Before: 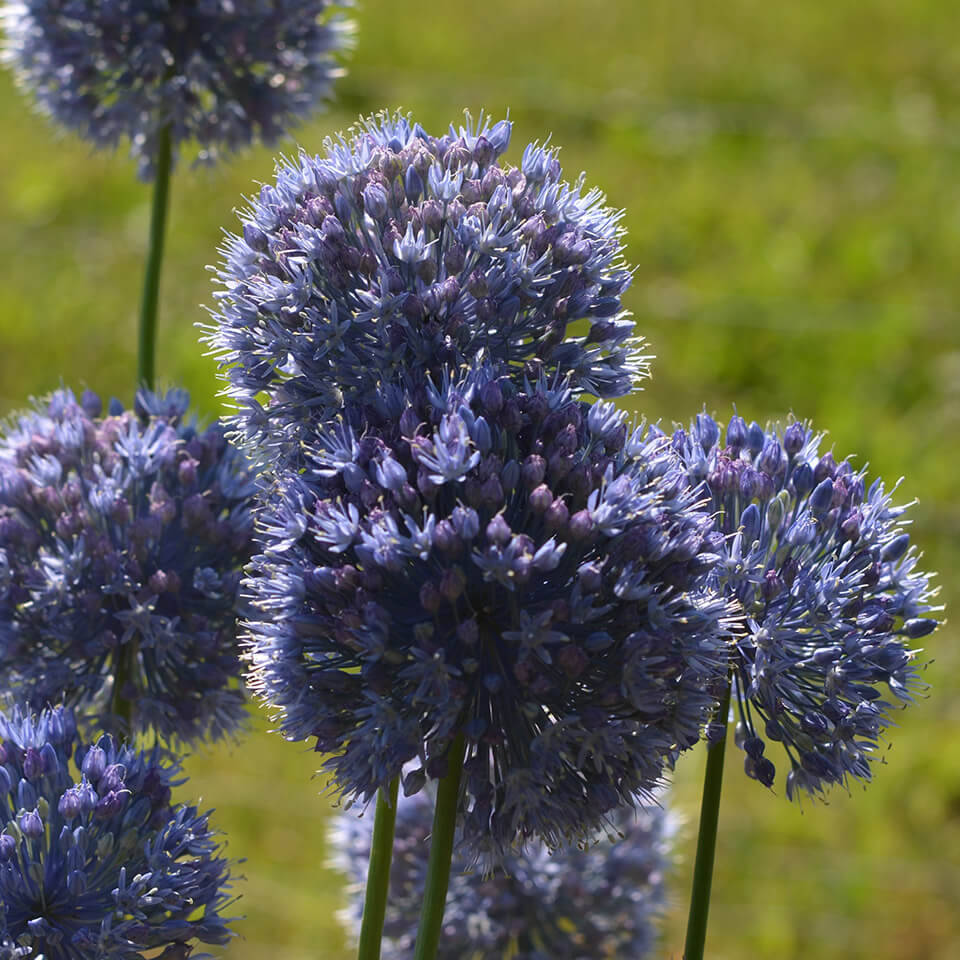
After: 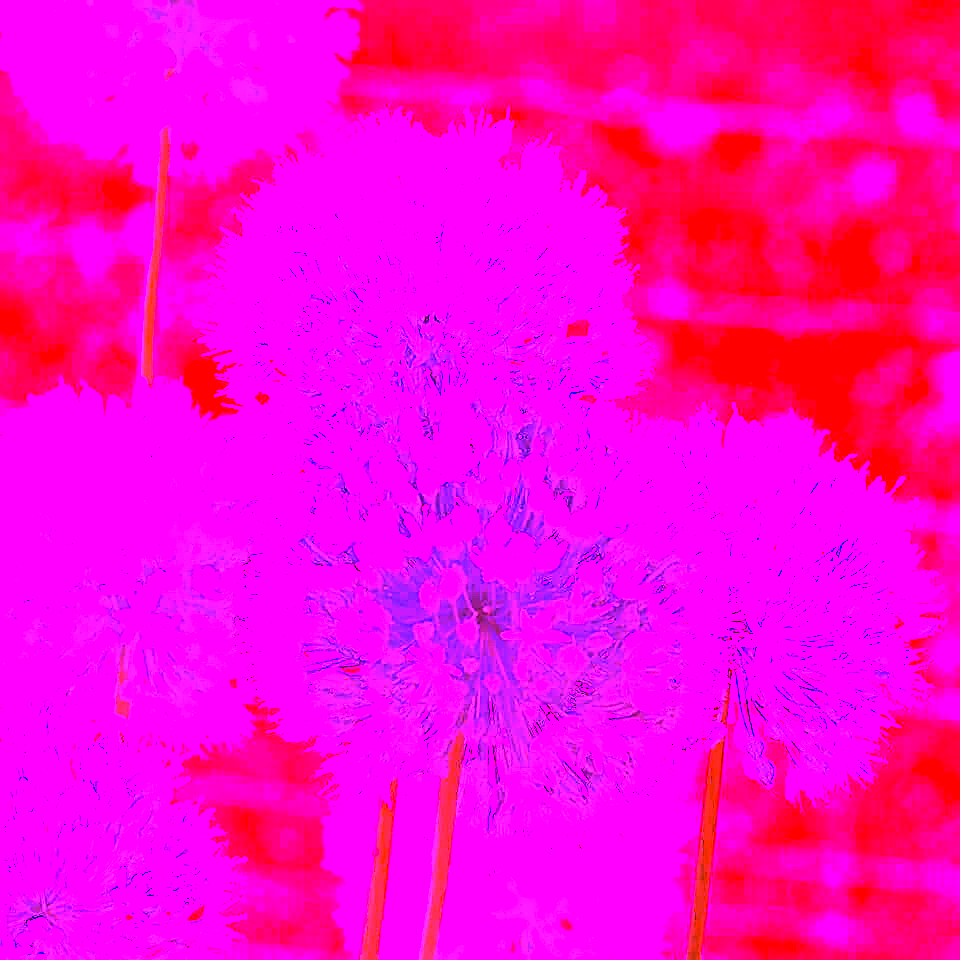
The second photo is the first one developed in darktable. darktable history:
color correction: highlights a* 4.02, highlights b* 4.98, shadows a* -7.55, shadows b* 4.98
white balance: red 8, blue 8
sharpen: radius 1.864, amount 0.398, threshold 1.271
fill light: on, module defaults
